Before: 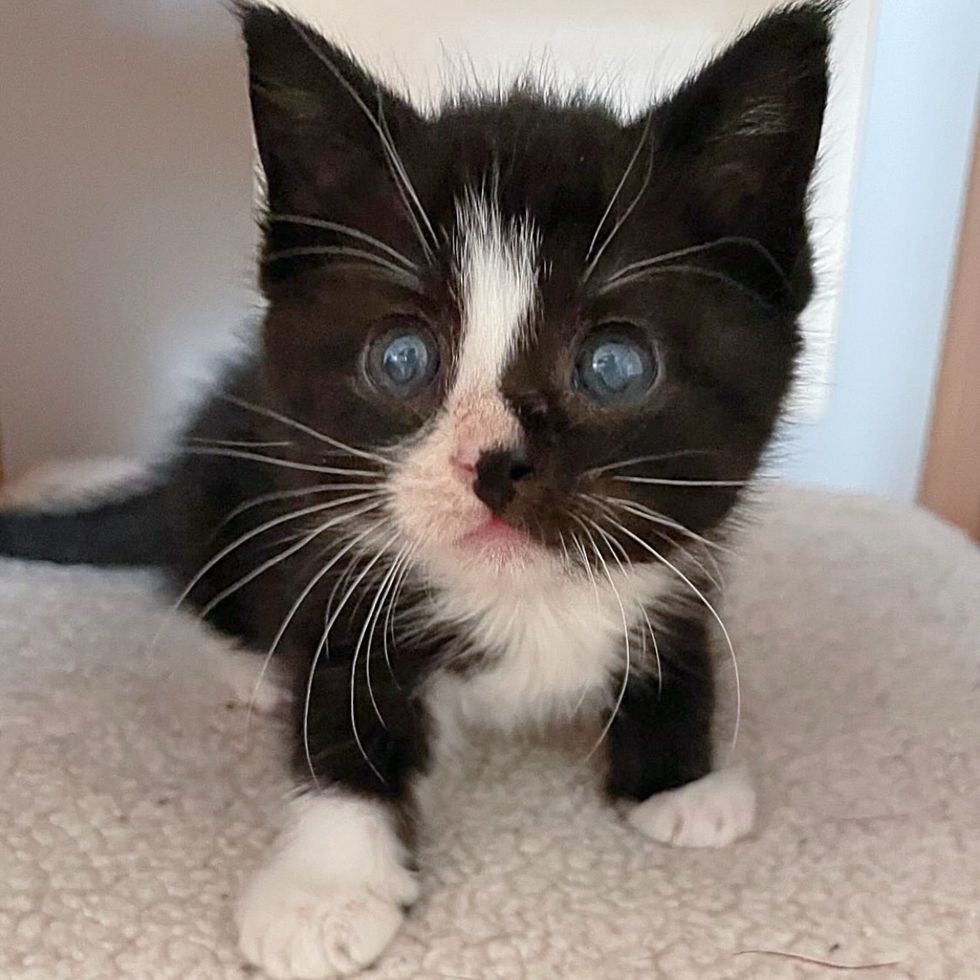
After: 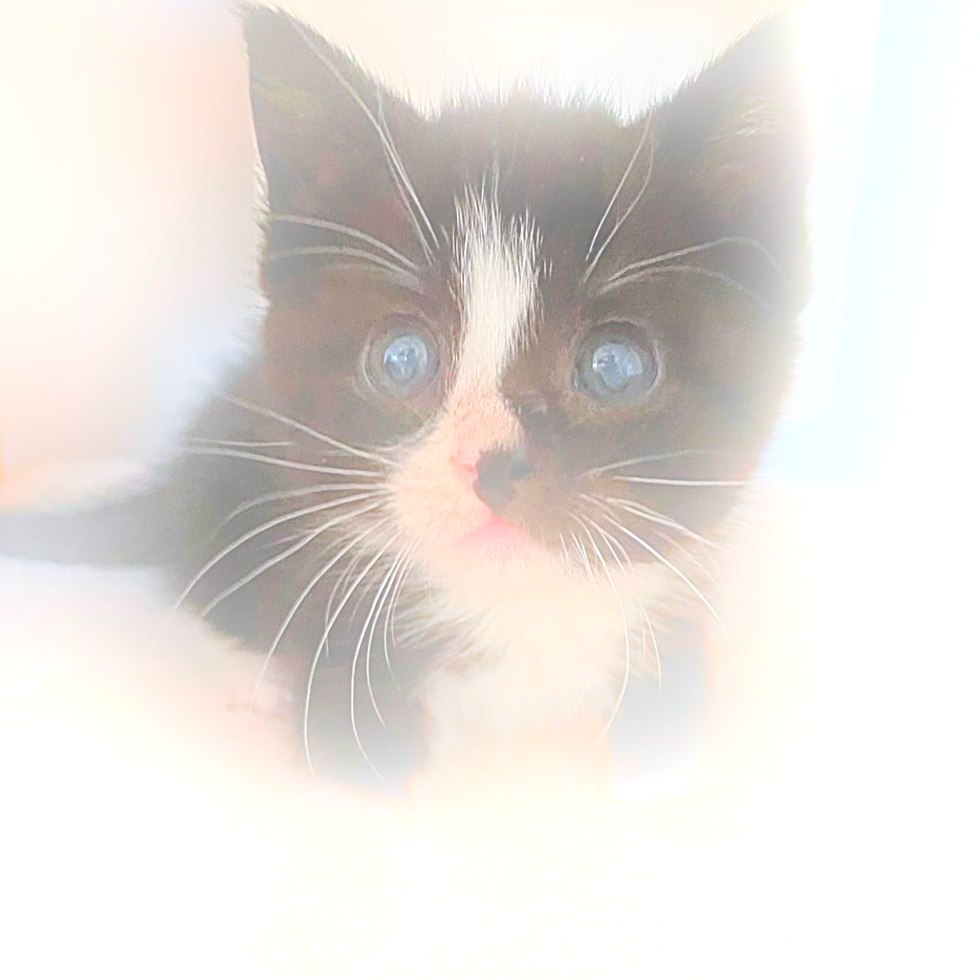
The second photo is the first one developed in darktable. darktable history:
sharpen: on, module defaults
bloom: size 25%, threshold 5%, strength 90%
